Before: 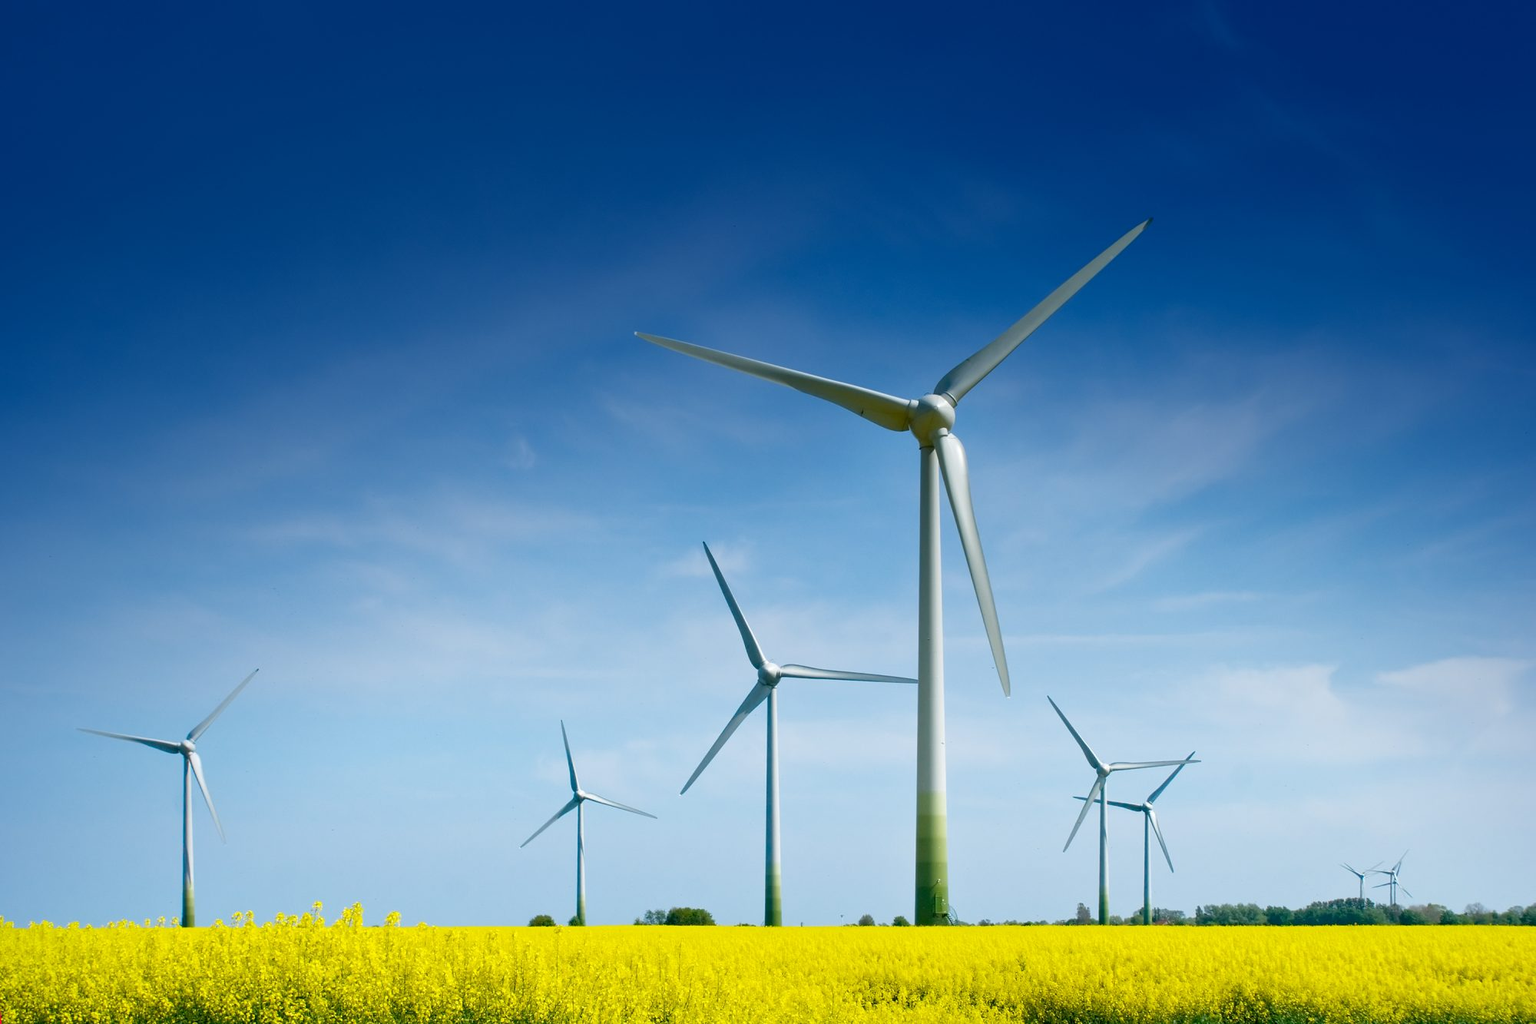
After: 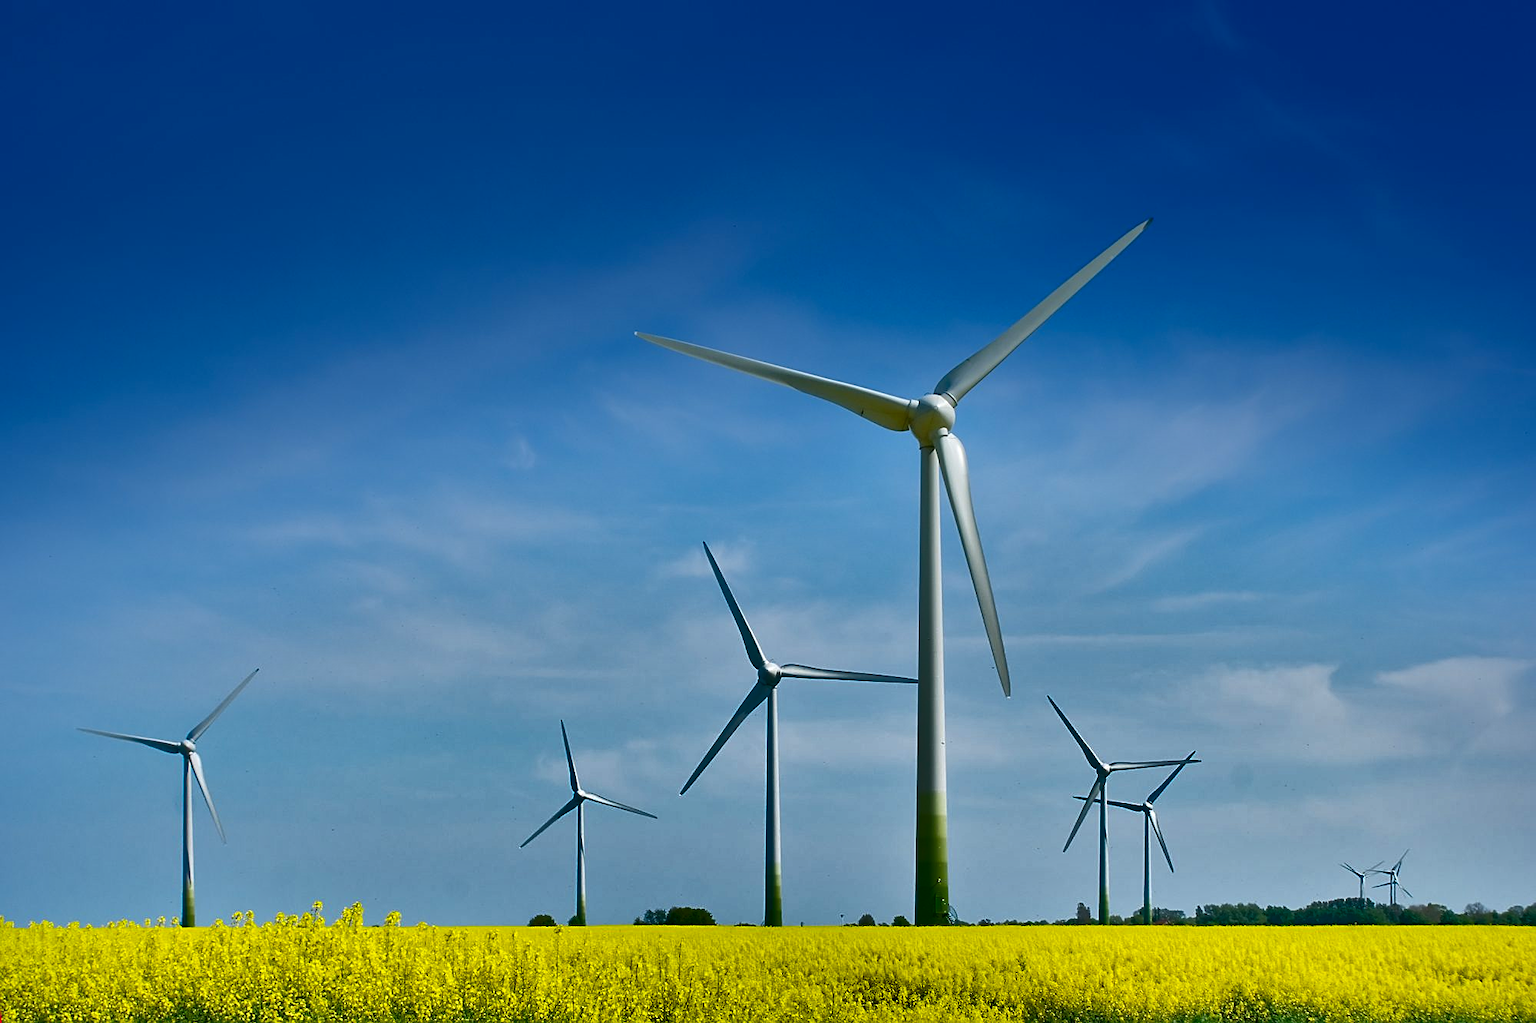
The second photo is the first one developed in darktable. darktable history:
contrast brightness saturation: contrast 0.04, saturation 0.07
sharpen: on, module defaults
shadows and highlights: shadows 19.13, highlights -83.41, soften with gaussian
